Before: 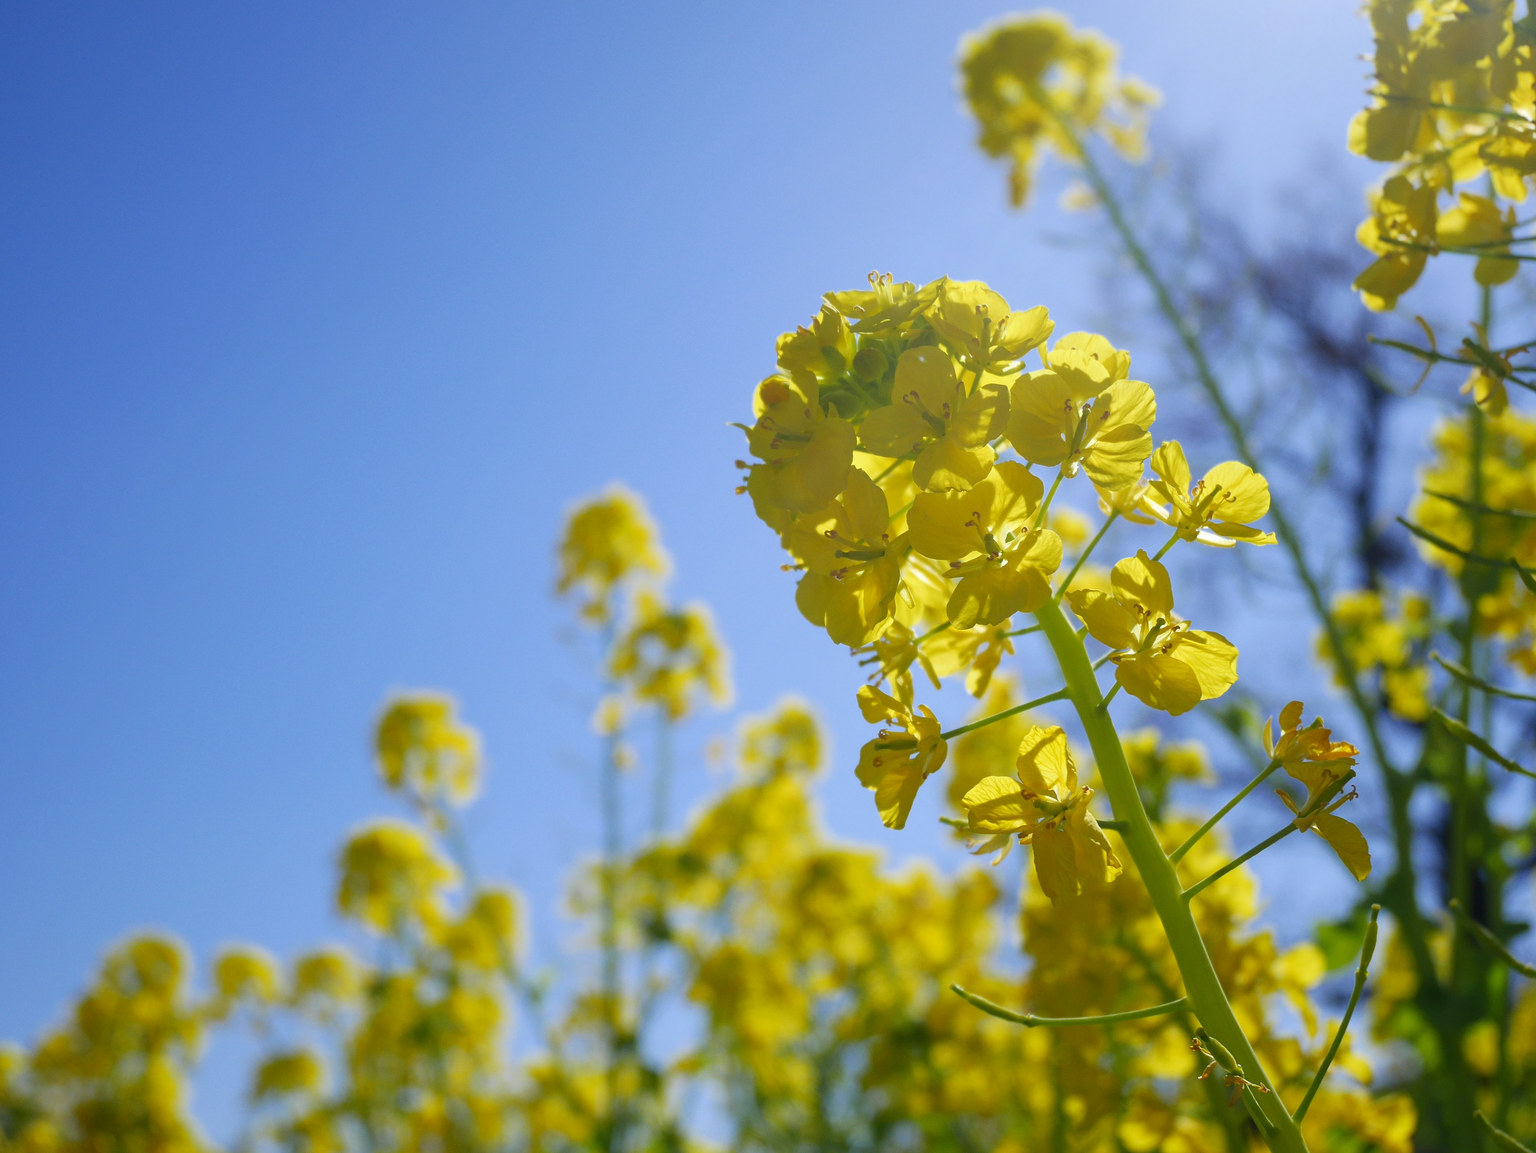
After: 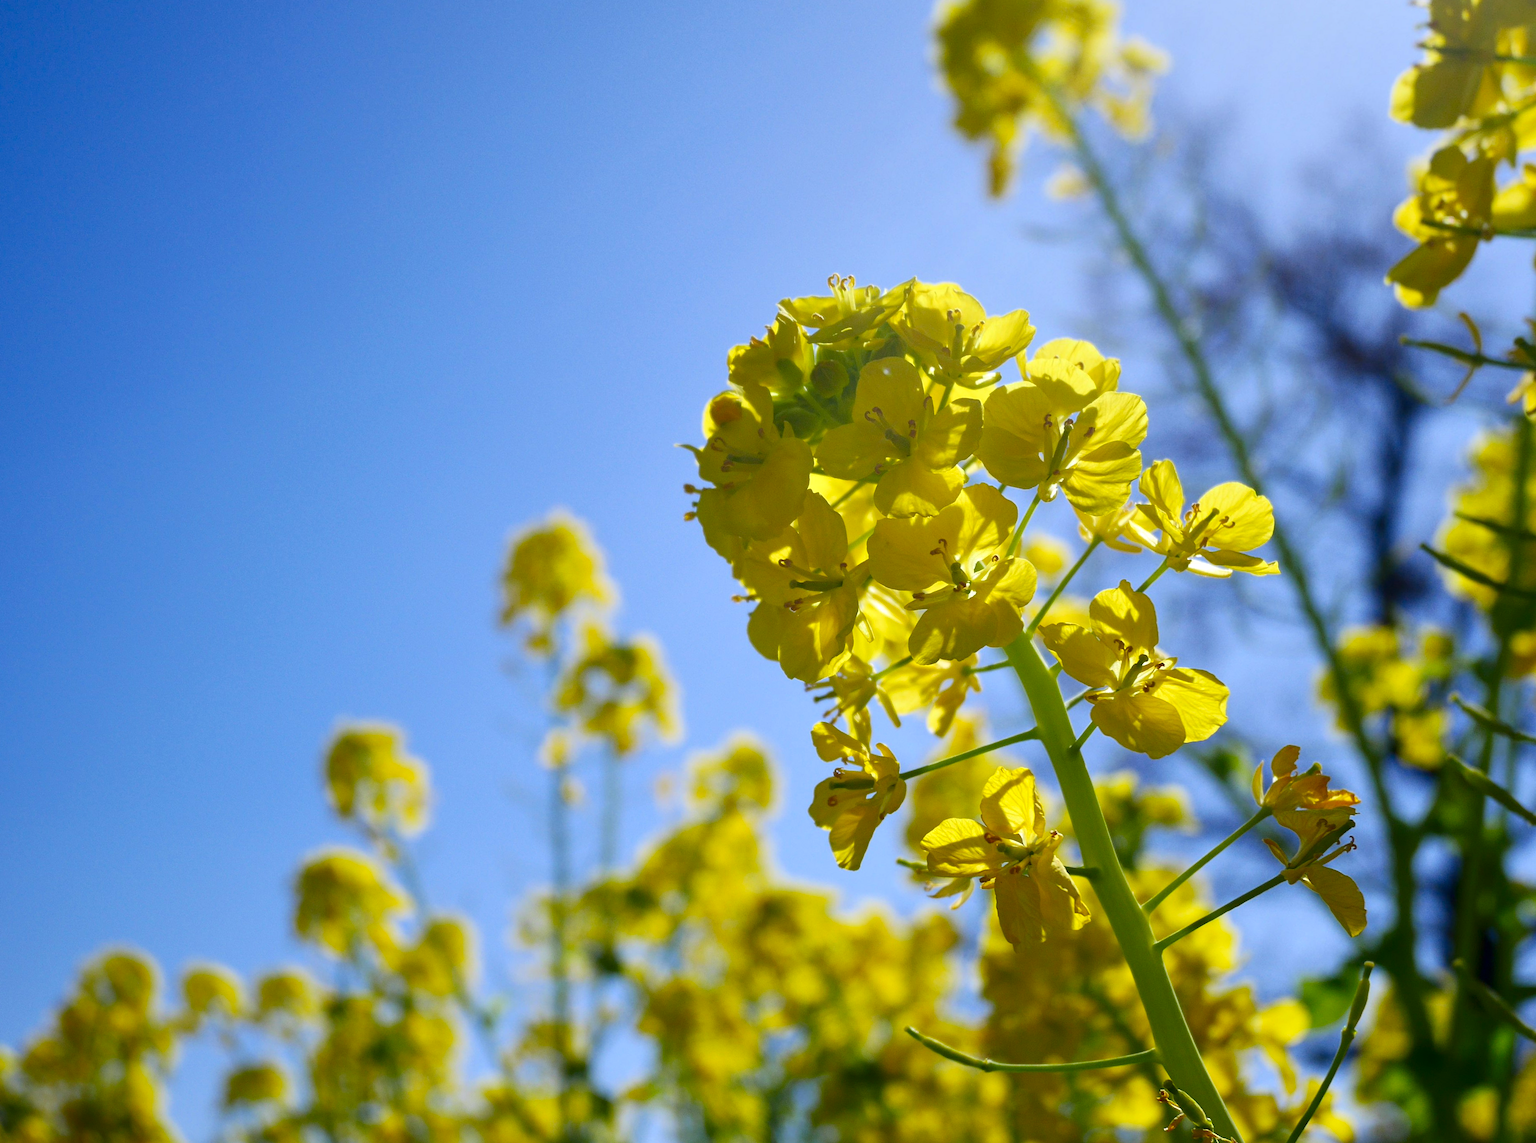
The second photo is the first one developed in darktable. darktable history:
rotate and perspective: rotation 0.062°, lens shift (vertical) 0.115, lens shift (horizontal) -0.133, crop left 0.047, crop right 0.94, crop top 0.061, crop bottom 0.94
contrast brightness saturation: contrast 0.13, brightness -0.05, saturation 0.16
contrast equalizer: octaves 7, y [[0.6 ×6], [0.55 ×6], [0 ×6], [0 ×6], [0 ×6]], mix 0.3
